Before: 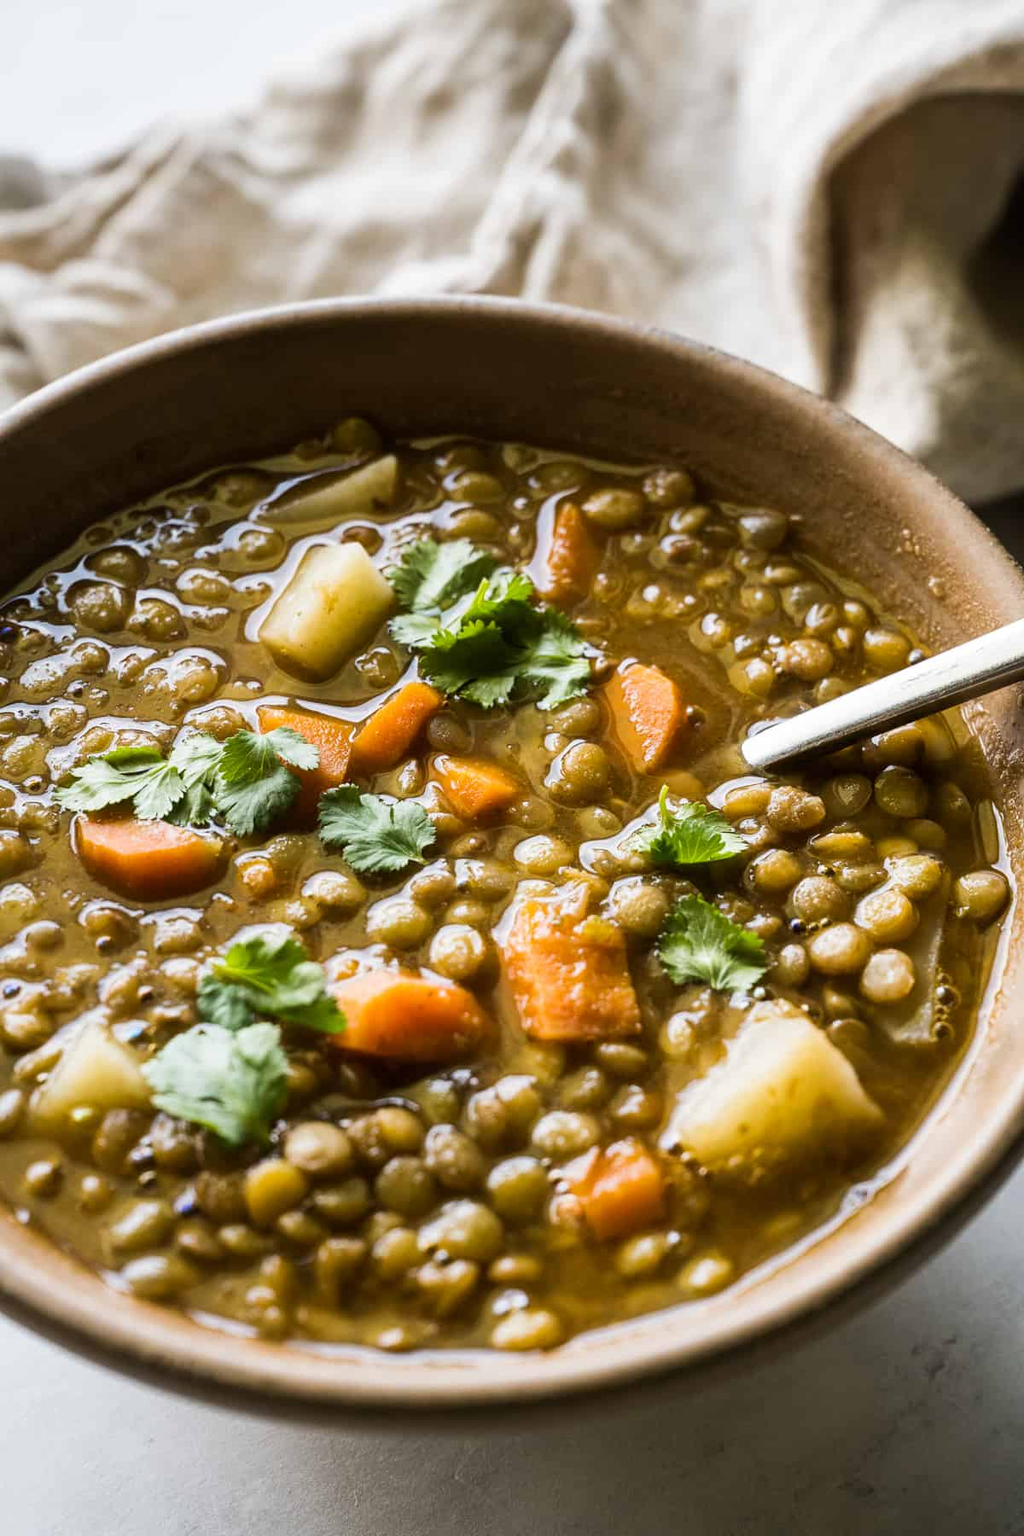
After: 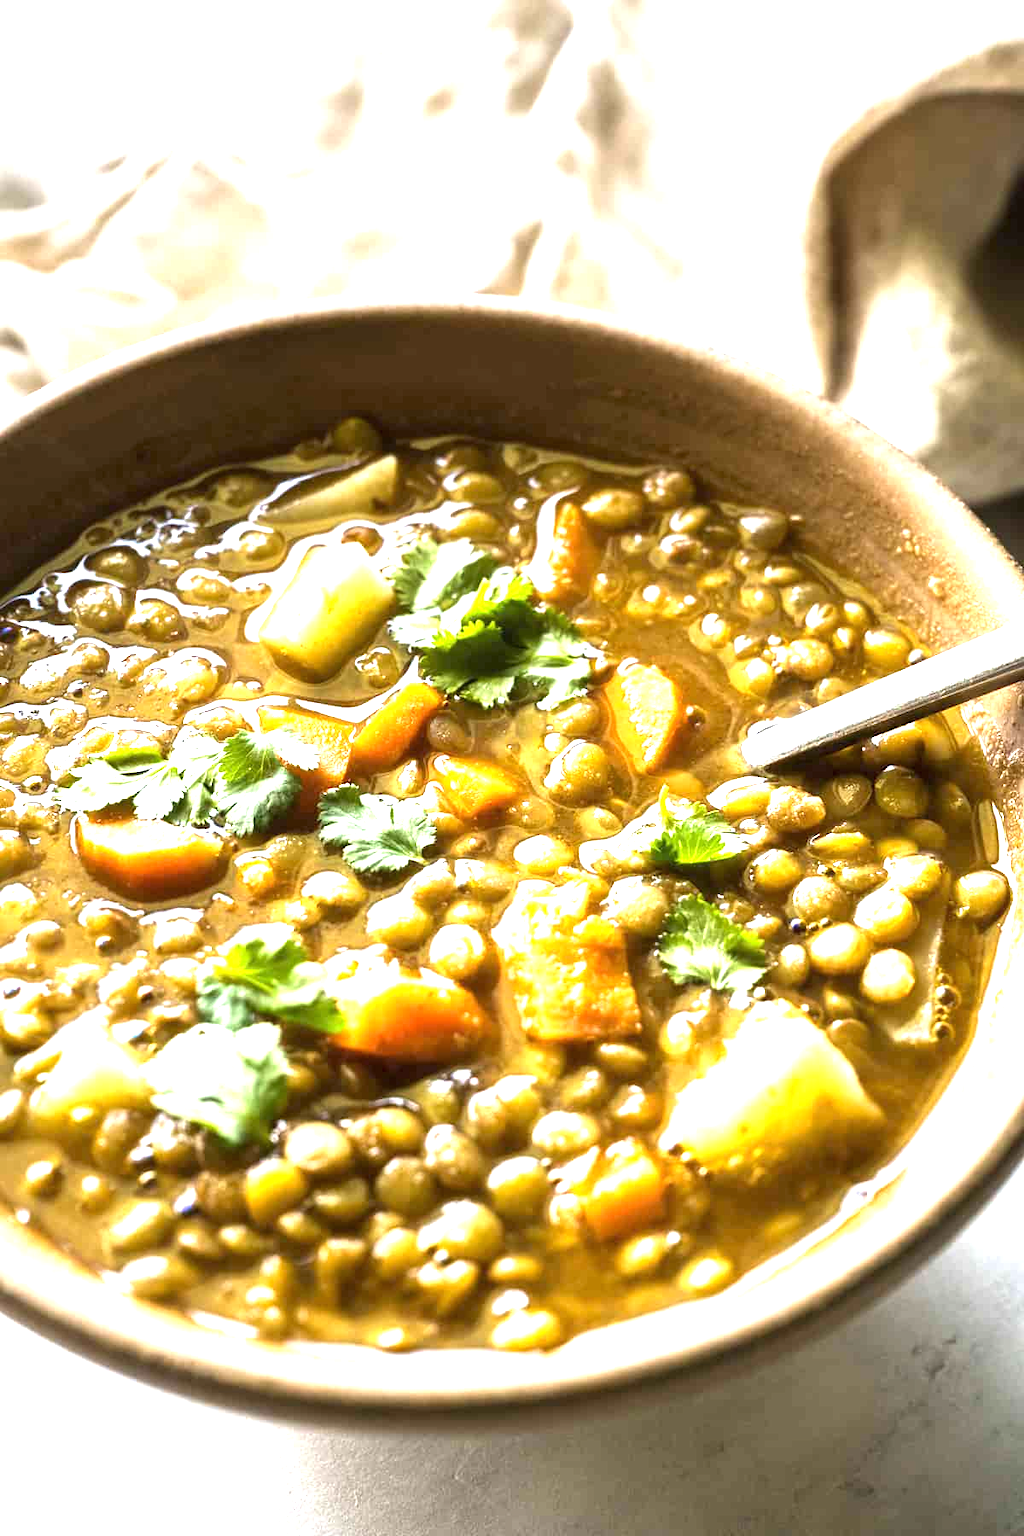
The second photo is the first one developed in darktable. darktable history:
tone equalizer: edges refinement/feathering 500, mask exposure compensation -1.57 EV, preserve details no
exposure: black level correction 0, exposure 1.599 EV, compensate exposure bias true, compensate highlight preservation false
